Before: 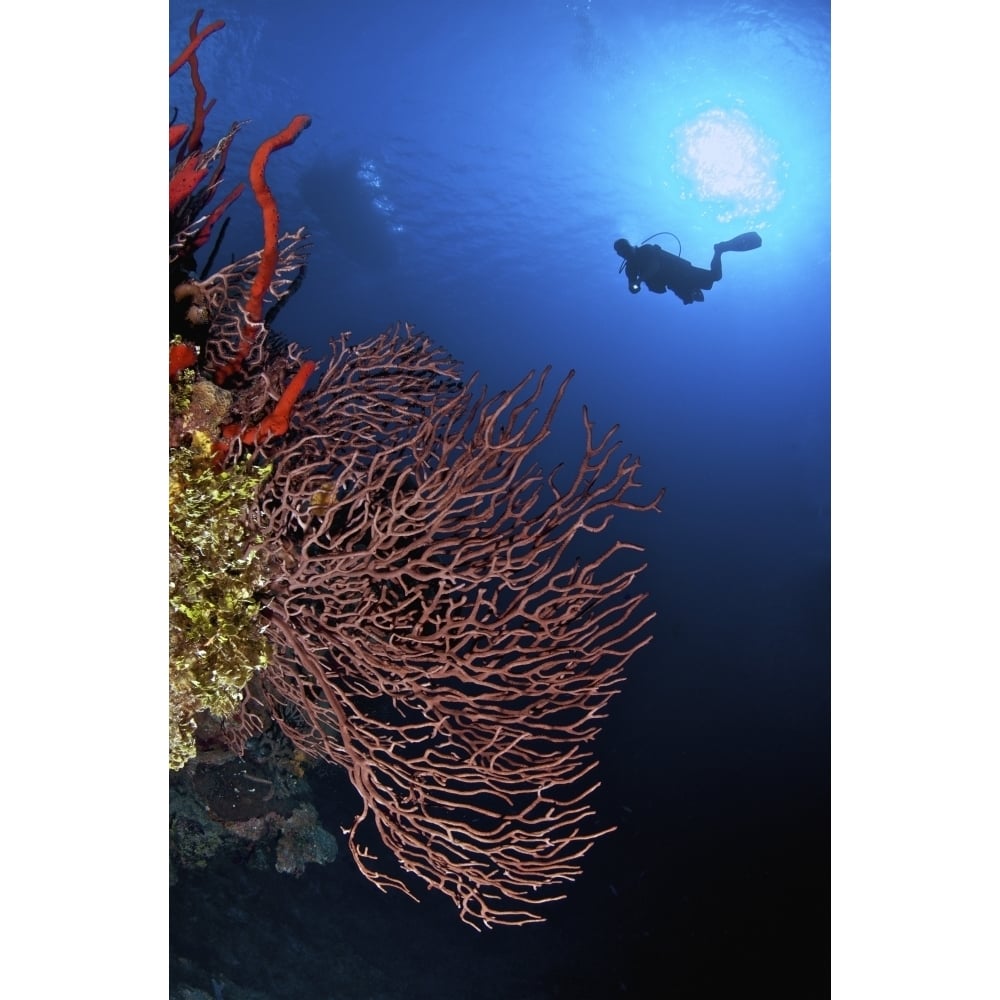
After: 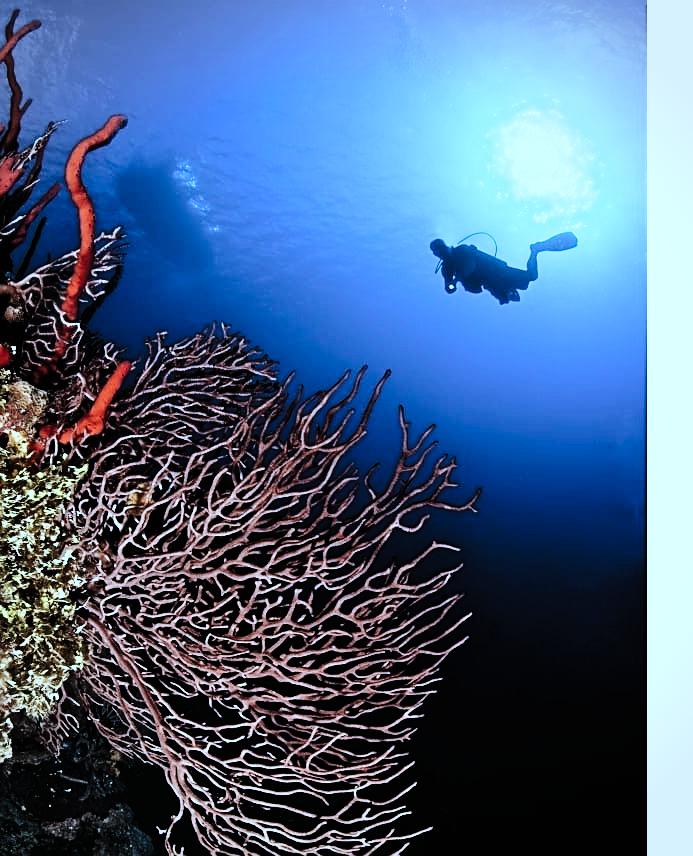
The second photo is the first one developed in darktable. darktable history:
exposure: exposure 0.642 EV, compensate highlight preservation false
color correction: highlights a* -9.55, highlights b* -21.81
crop: left 18.499%, right 12.131%, bottom 14.324%
tone curve: curves: ch0 [(0, 0) (0.003, 0.007) (0.011, 0.009) (0.025, 0.014) (0.044, 0.022) (0.069, 0.029) (0.1, 0.037) (0.136, 0.052) (0.177, 0.083) (0.224, 0.121) (0.277, 0.177) (0.335, 0.258) (0.399, 0.351) (0.468, 0.454) (0.543, 0.557) (0.623, 0.654) (0.709, 0.744) (0.801, 0.825) (0.898, 0.909) (1, 1)], preserve colors none
sharpen: on, module defaults
color zones: curves: ch0 [(0, 0.5) (0.143, 0.5) (0.286, 0.5) (0.429, 0.504) (0.571, 0.5) (0.714, 0.509) (0.857, 0.5) (1, 0.5)]; ch1 [(0, 0.425) (0.143, 0.425) (0.286, 0.375) (0.429, 0.405) (0.571, 0.5) (0.714, 0.47) (0.857, 0.425) (1, 0.435)]; ch2 [(0, 0.5) (0.143, 0.5) (0.286, 0.5) (0.429, 0.517) (0.571, 0.5) (0.714, 0.51) (0.857, 0.5) (1, 0.5)]
filmic rgb: black relative exposure -5.44 EV, white relative exposure 2.86 EV, threshold 3.05 EV, dynamic range scaling -37.27%, hardness 3.98, contrast 1.598, highlights saturation mix -1.14%, color science v6 (2022), enable highlight reconstruction true
vignetting: fall-off radius 32.5%, brightness -0.191, saturation -0.299
